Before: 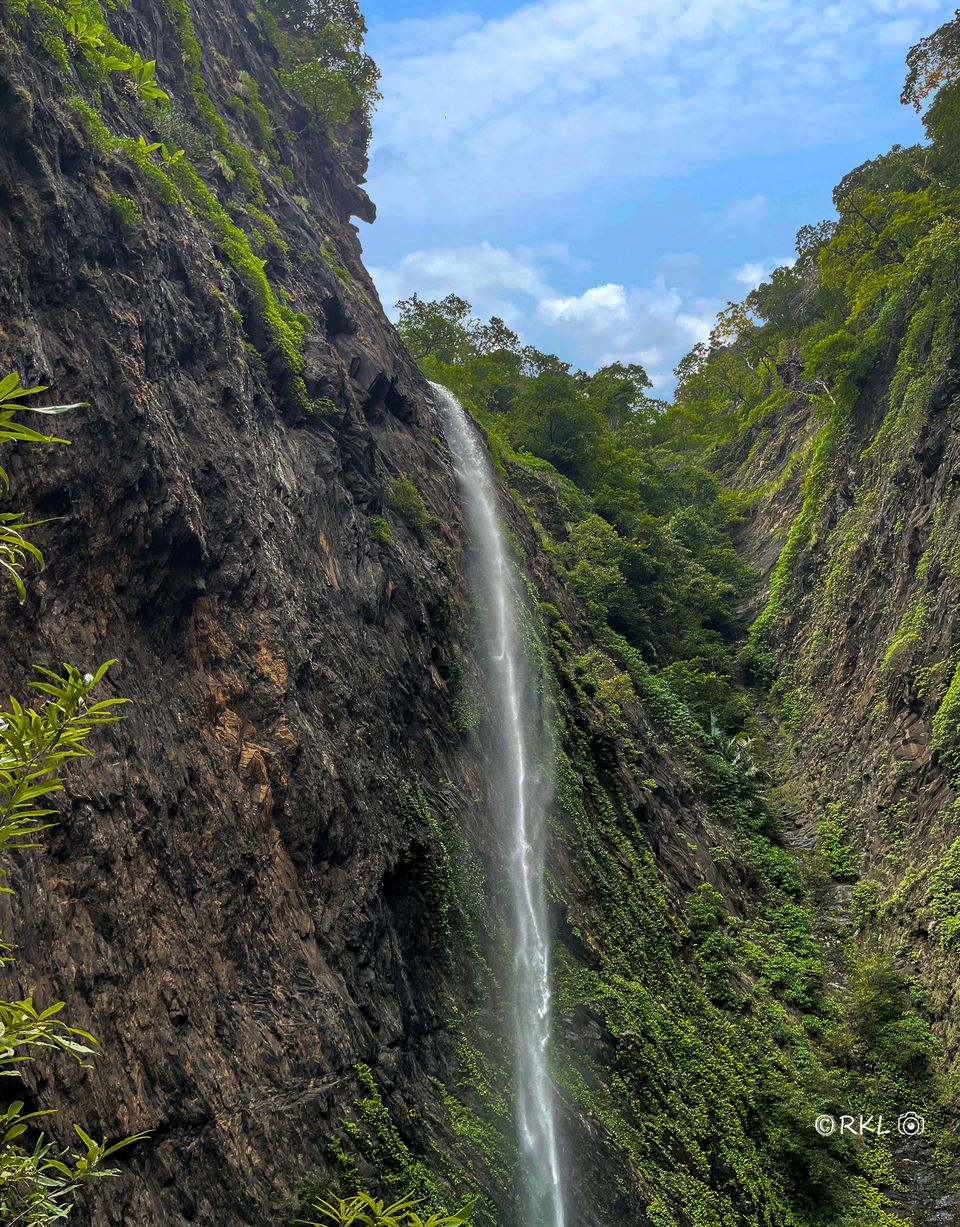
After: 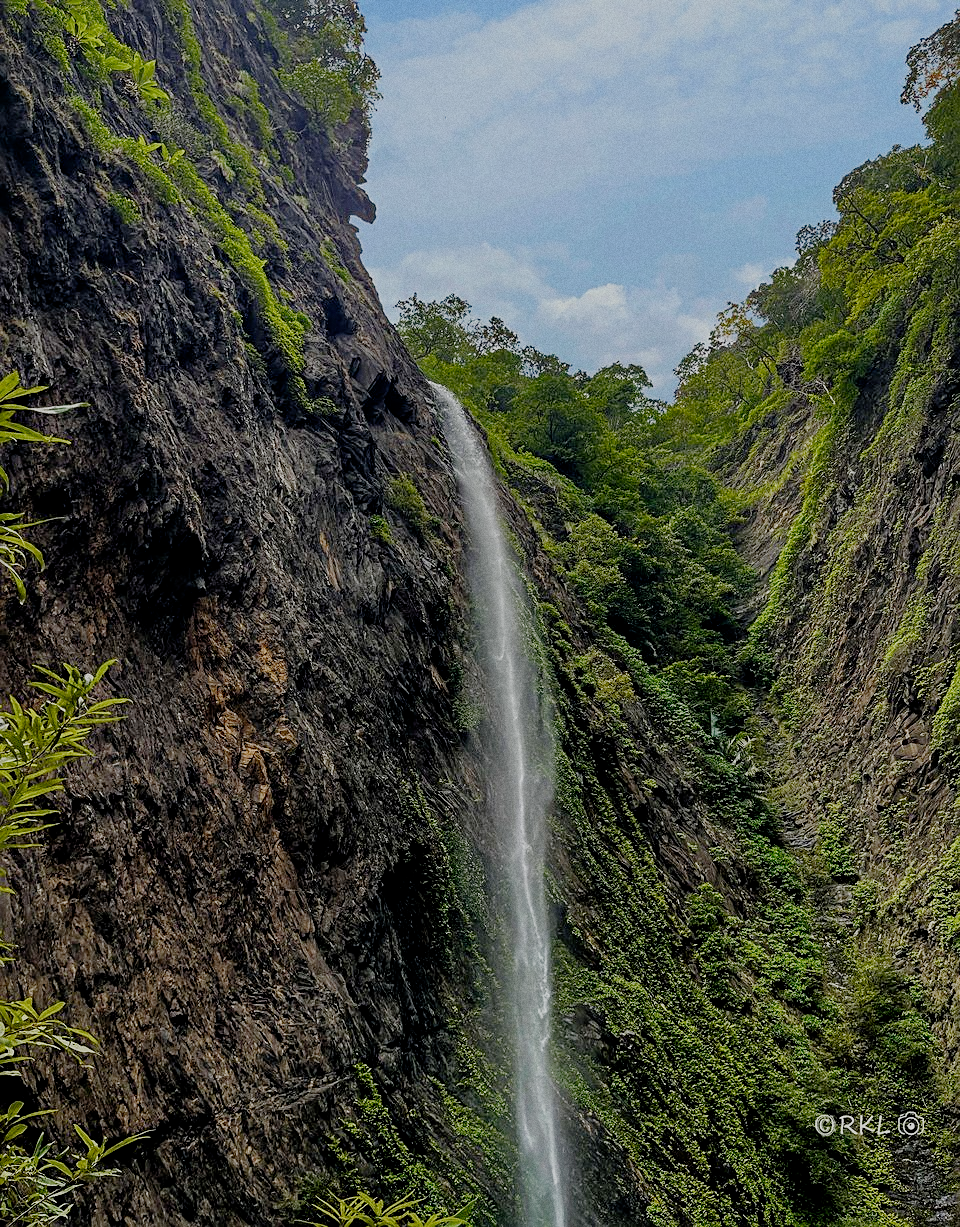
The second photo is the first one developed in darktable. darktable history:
filmic rgb: middle gray luminance 18%, black relative exposure -7.5 EV, white relative exposure 8.5 EV, threshold 6 EV, target black luminance 0%, hardness 2.23, latitude 18.37%, contrast 0.878, highlights saturation mix 5%, shadows ↔ highlights balance 10.15%, add noise in highlights 0, preserve chrominance no, color science v3 (2019), use custom middle-gray values true, iterations of high-quality reconstruction 0, contrast in highlights soft, enable highlight reconstruction true
grain: coarseness 0.09 ISO
sharpen: on, module defaults
